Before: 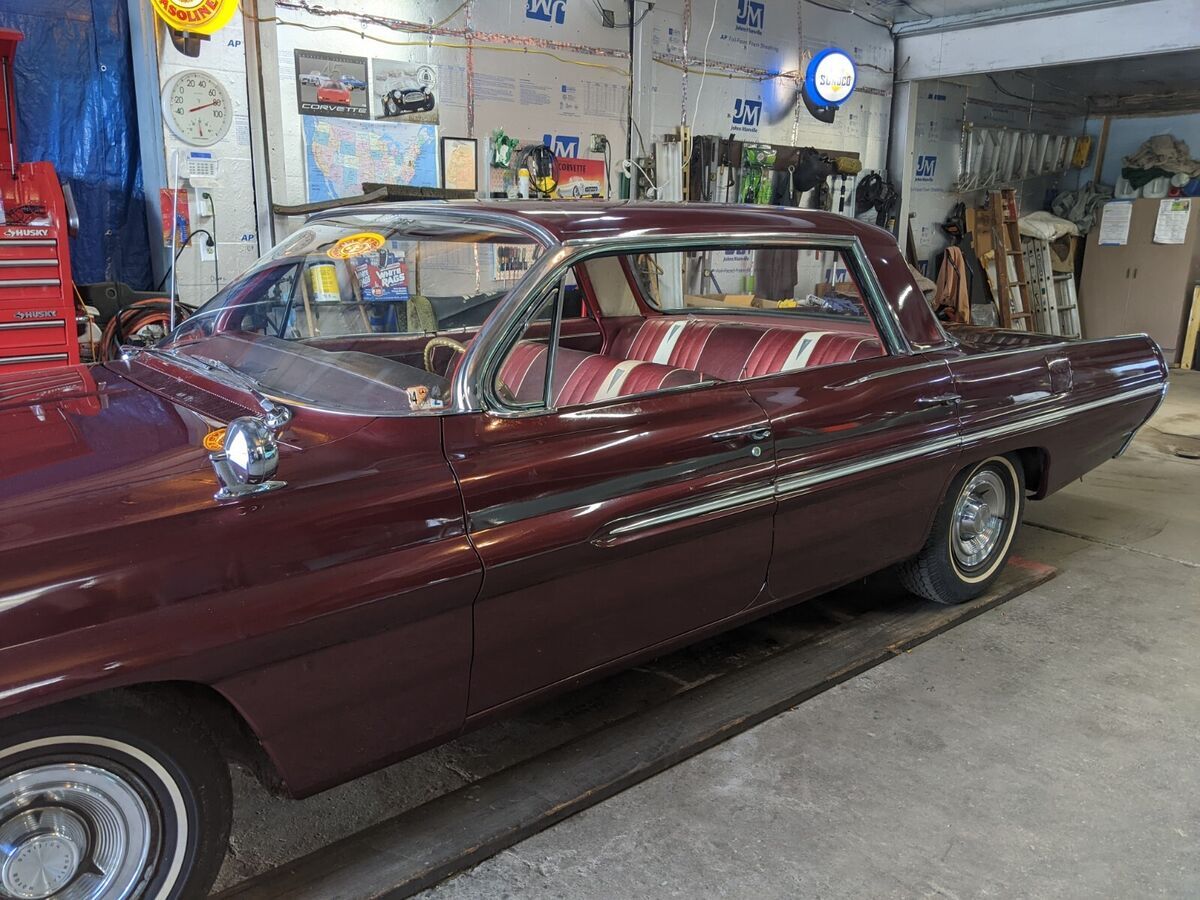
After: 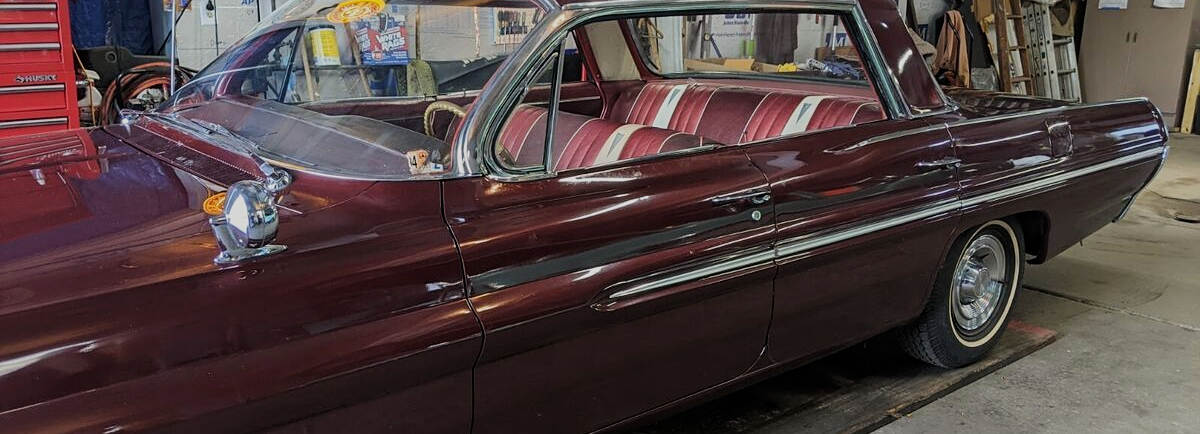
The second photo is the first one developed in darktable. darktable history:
filmic rgb: black relative exposure -7.65 EV, white relative exposure 4.56 EV, hardness 3.61, contrast 1.061, contrast in shadows safe
crop and rotate: top 26.225%, bottom 25.45%
sharpen: amount 0.205
color balance rgb: power › hue 213.62°, perceptual saturation grading › global saturation 0.412%, global vibrance 14.639%
